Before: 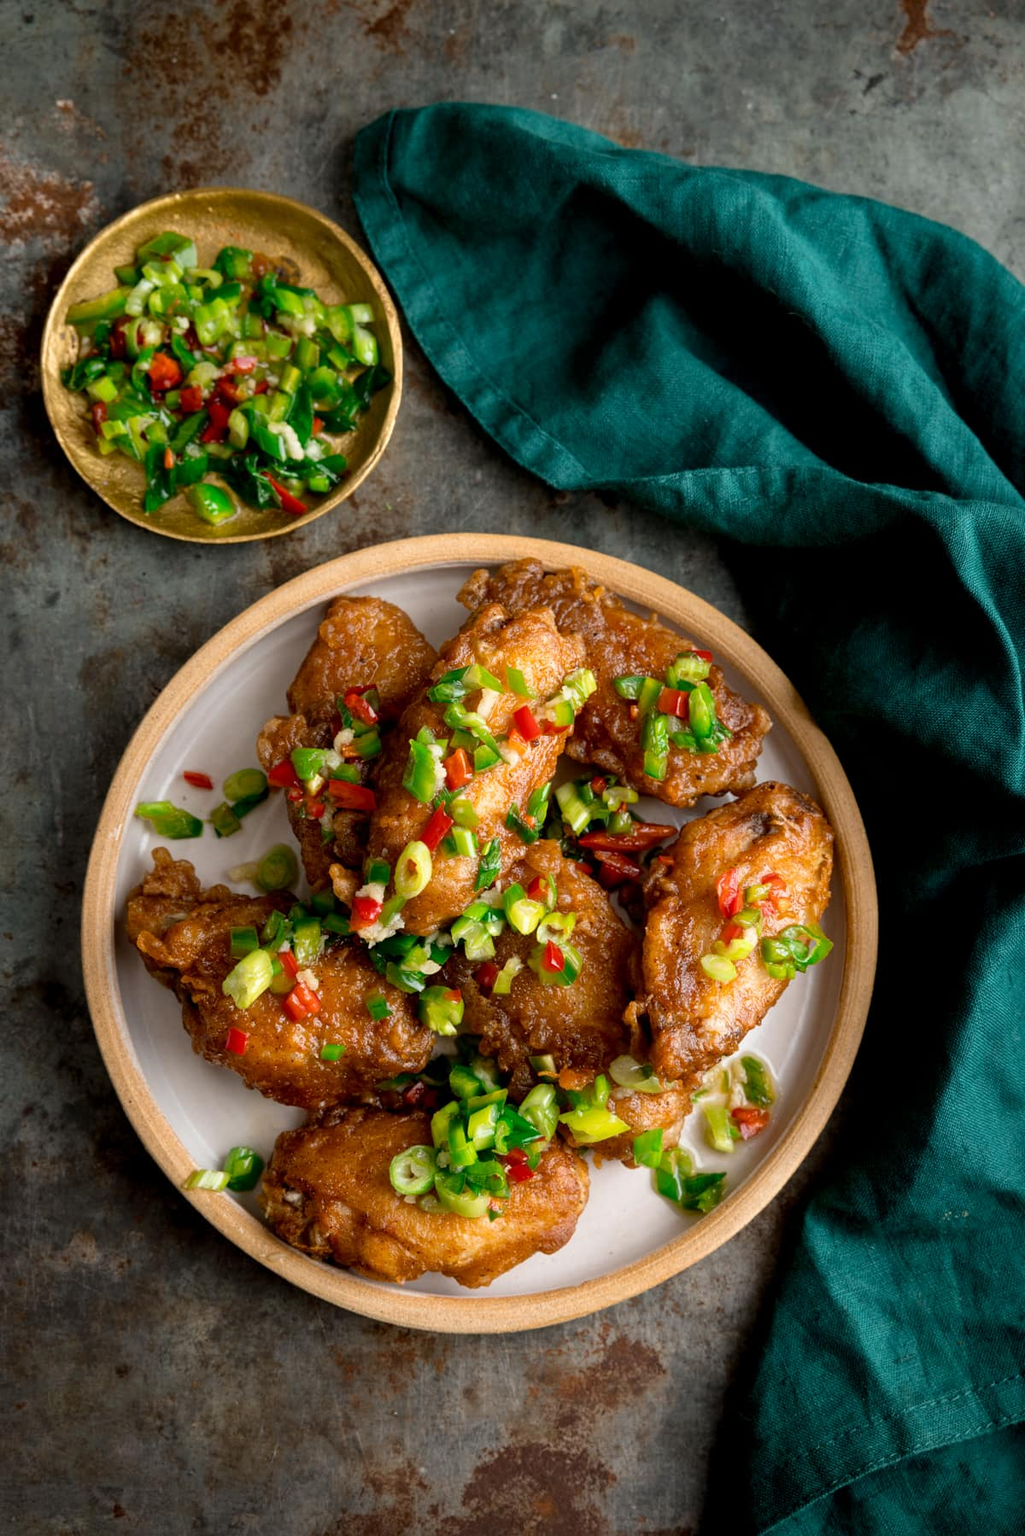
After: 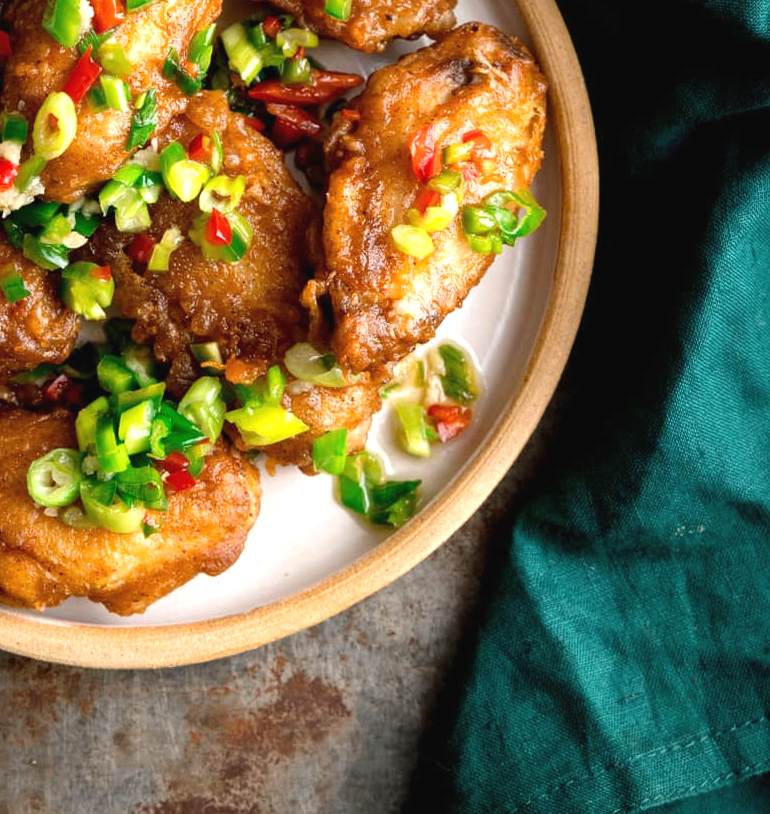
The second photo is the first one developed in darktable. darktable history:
exposure: black level correction -0.002, exposure 0.541 EV, compensate exposure bias true, compensate highlight preservation false
crop and rotate: left 35.751%, top 49.721%, bottom 4.998%
